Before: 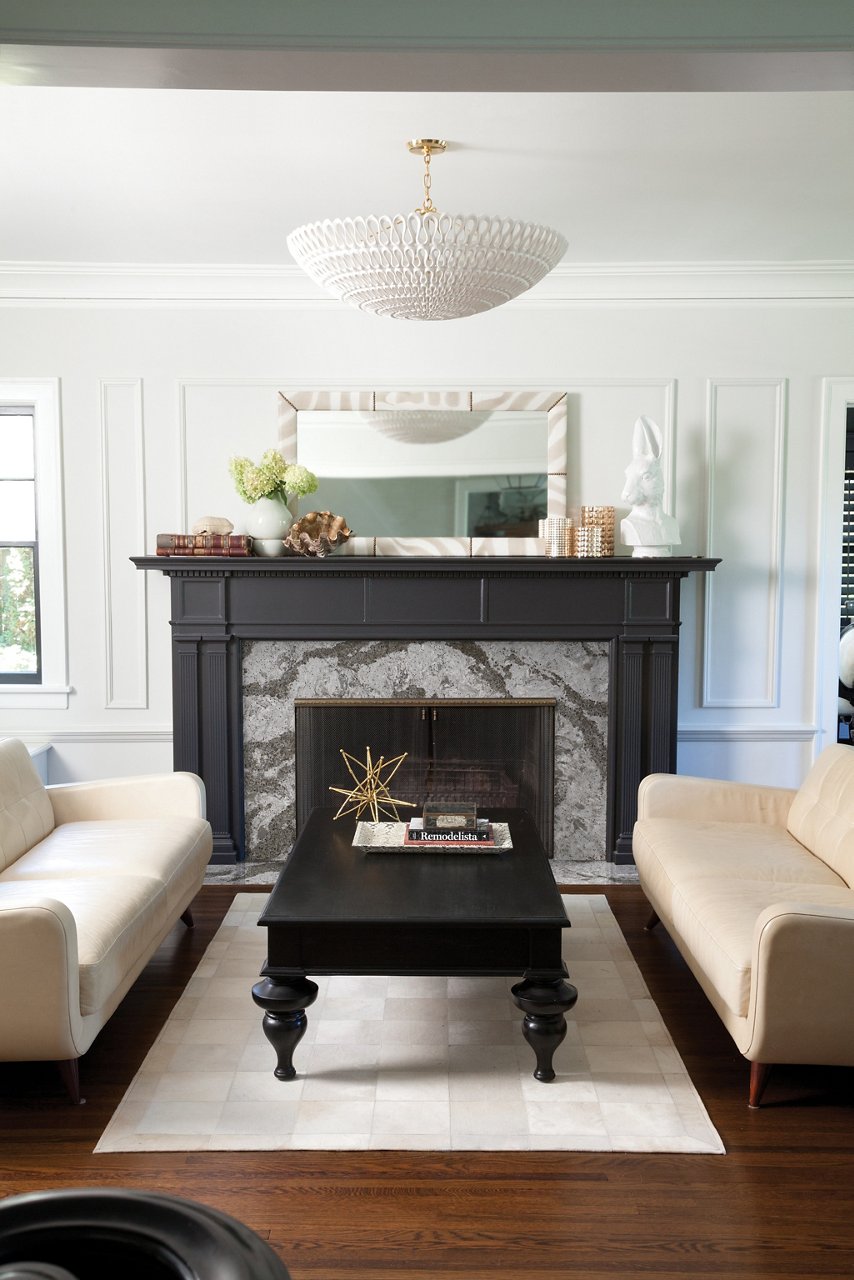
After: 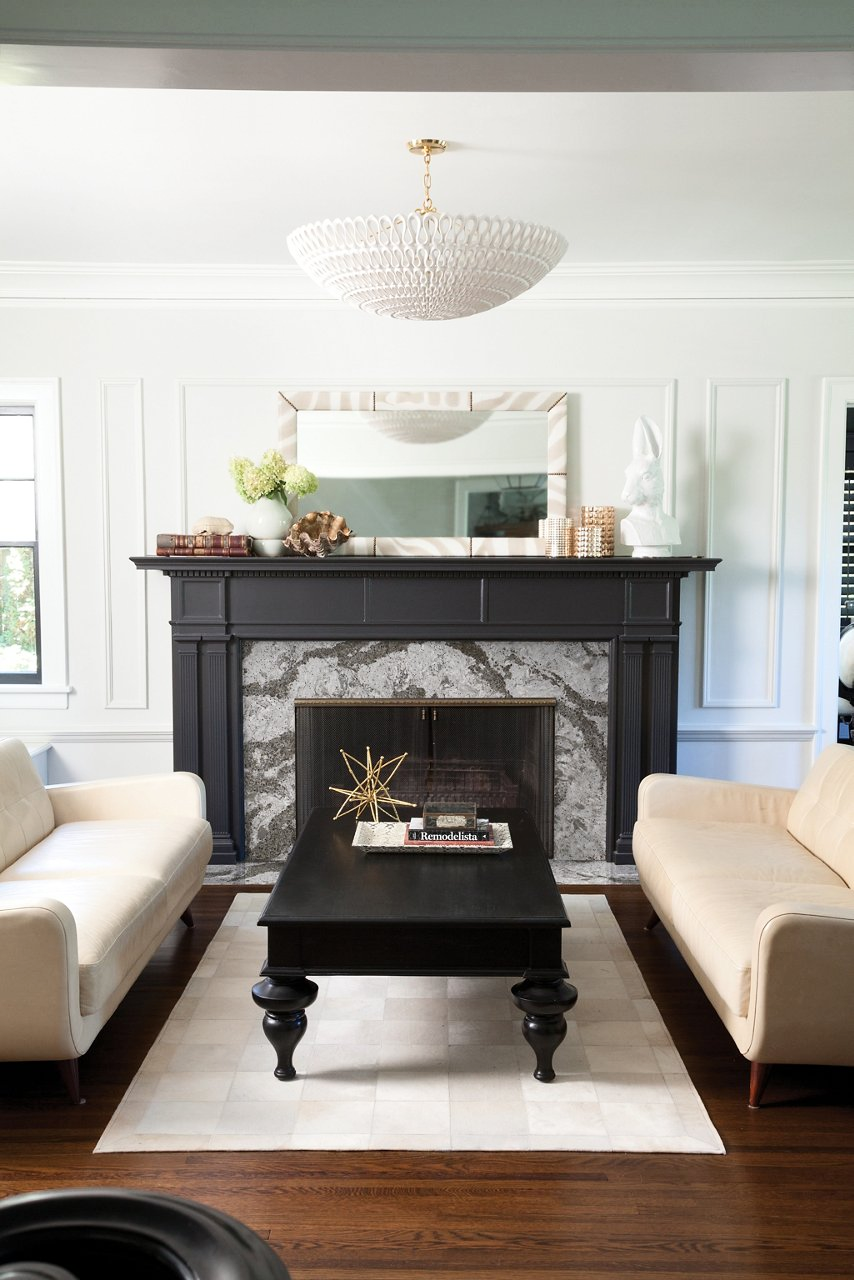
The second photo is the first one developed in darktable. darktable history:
contrast brightness saturation: contrast 0.147, brightness 0.051
